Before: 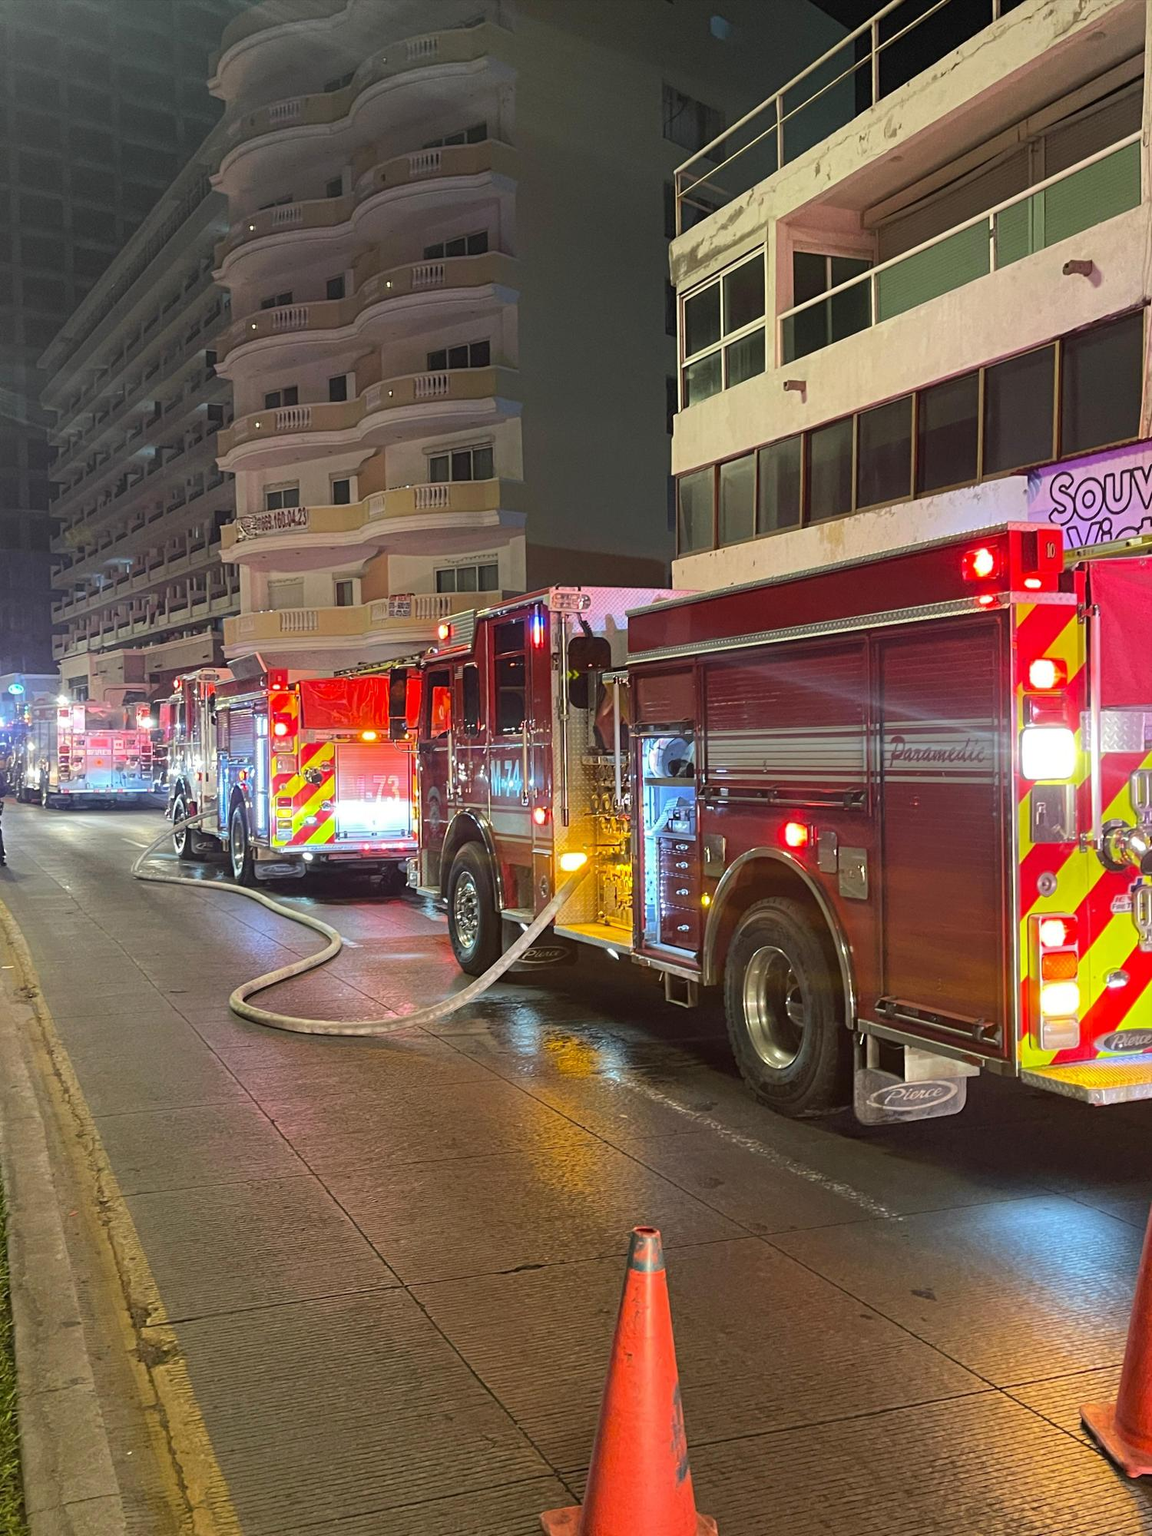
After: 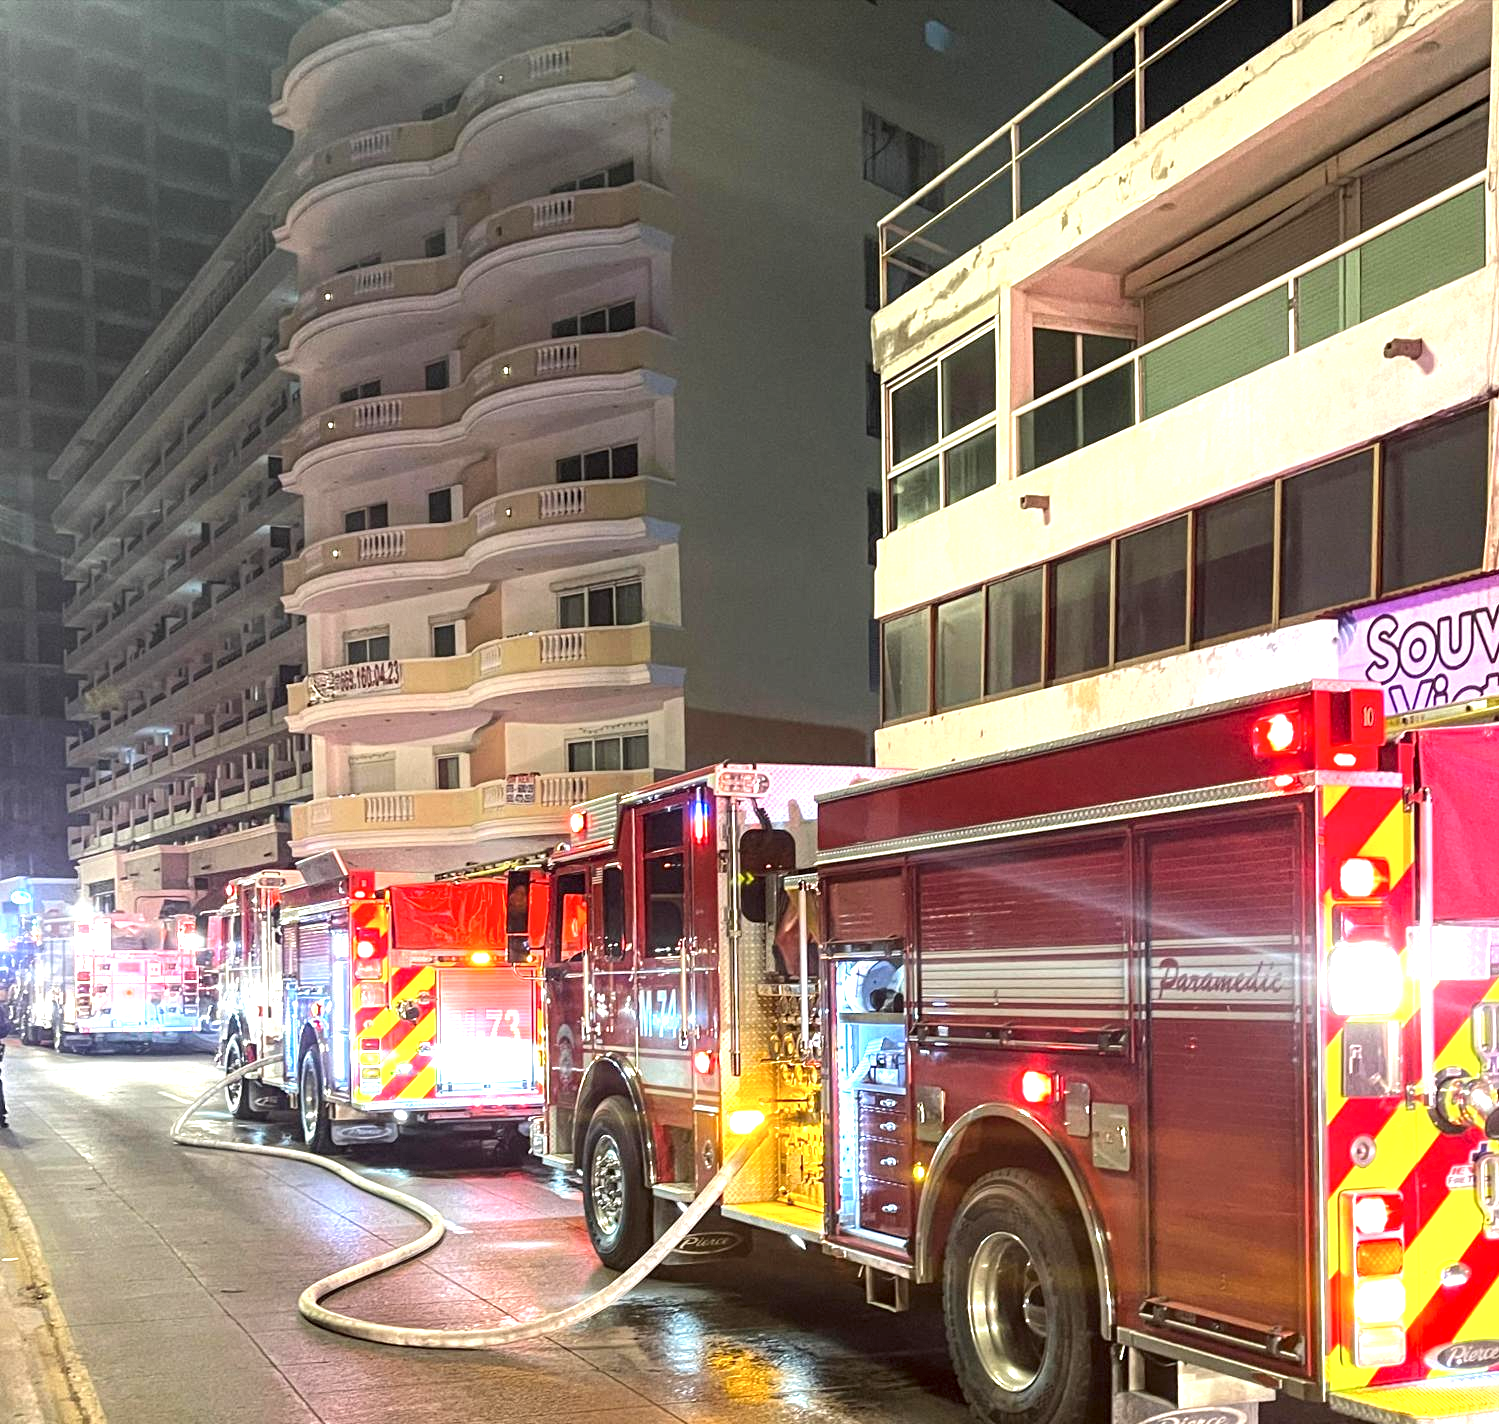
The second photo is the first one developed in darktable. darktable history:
tone equalizer: edges refinement/feathering 500, mask exposure compensation -1.57 EV, preserve details no
crop: bottom 28.794%
exposure: exposure 0.949 EV, compensate highlight preservation false
local contrast: detail 134%, midtone range 0.747
